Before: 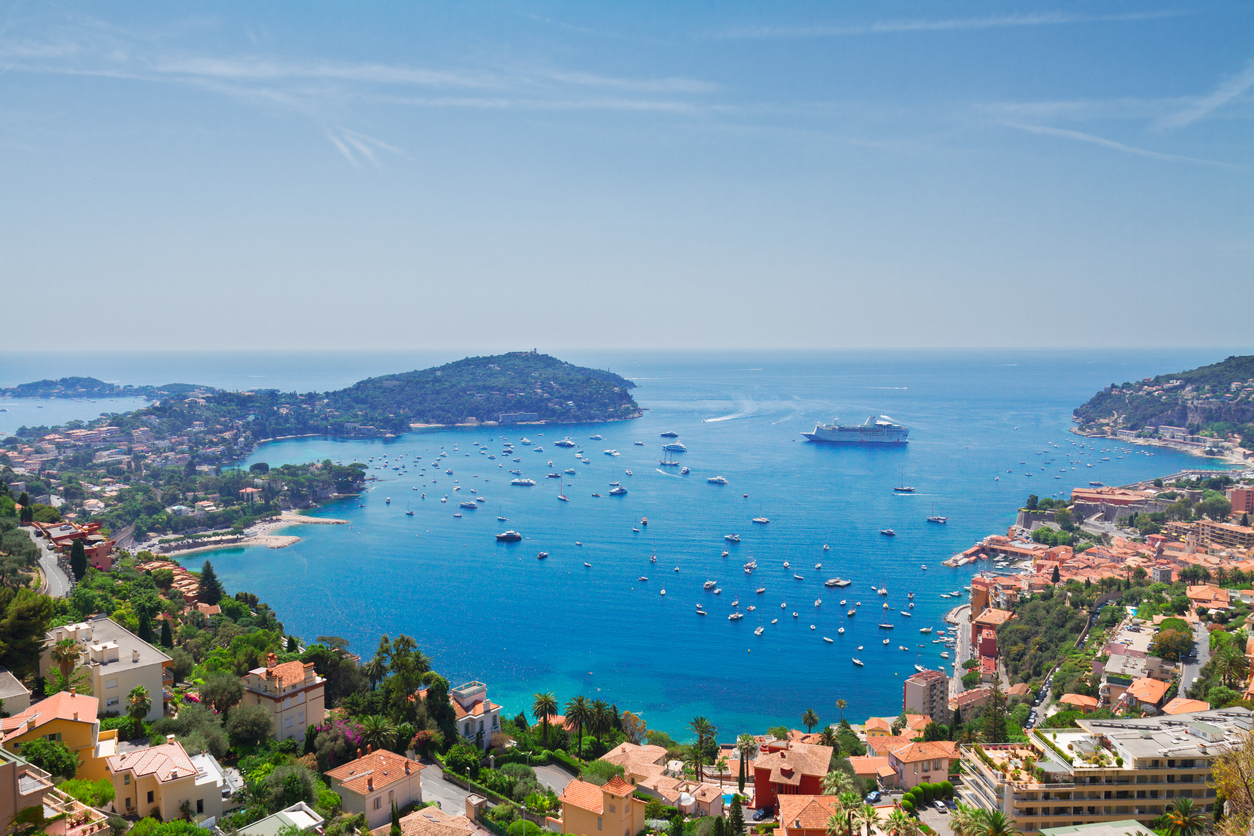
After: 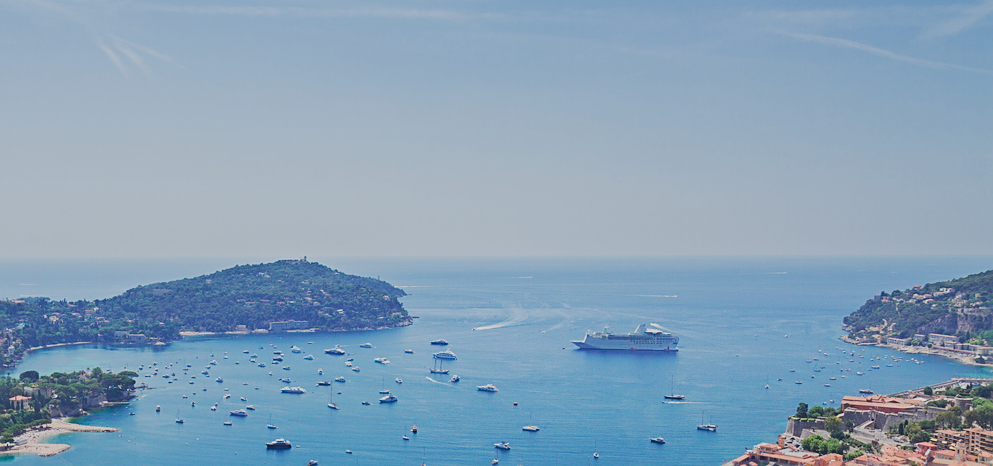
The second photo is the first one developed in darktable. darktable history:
filmic rgb: black relative exposure -8.01 EV, white relative exposure 4.03 EV, hardness 4.11, color science v5 (2021), contrast in shadows safe, contrast in highlights safe
crop: left 18.343%, top 11.123%, right 2.458%, bottom 33.042%
sharpen: on, module defaults
